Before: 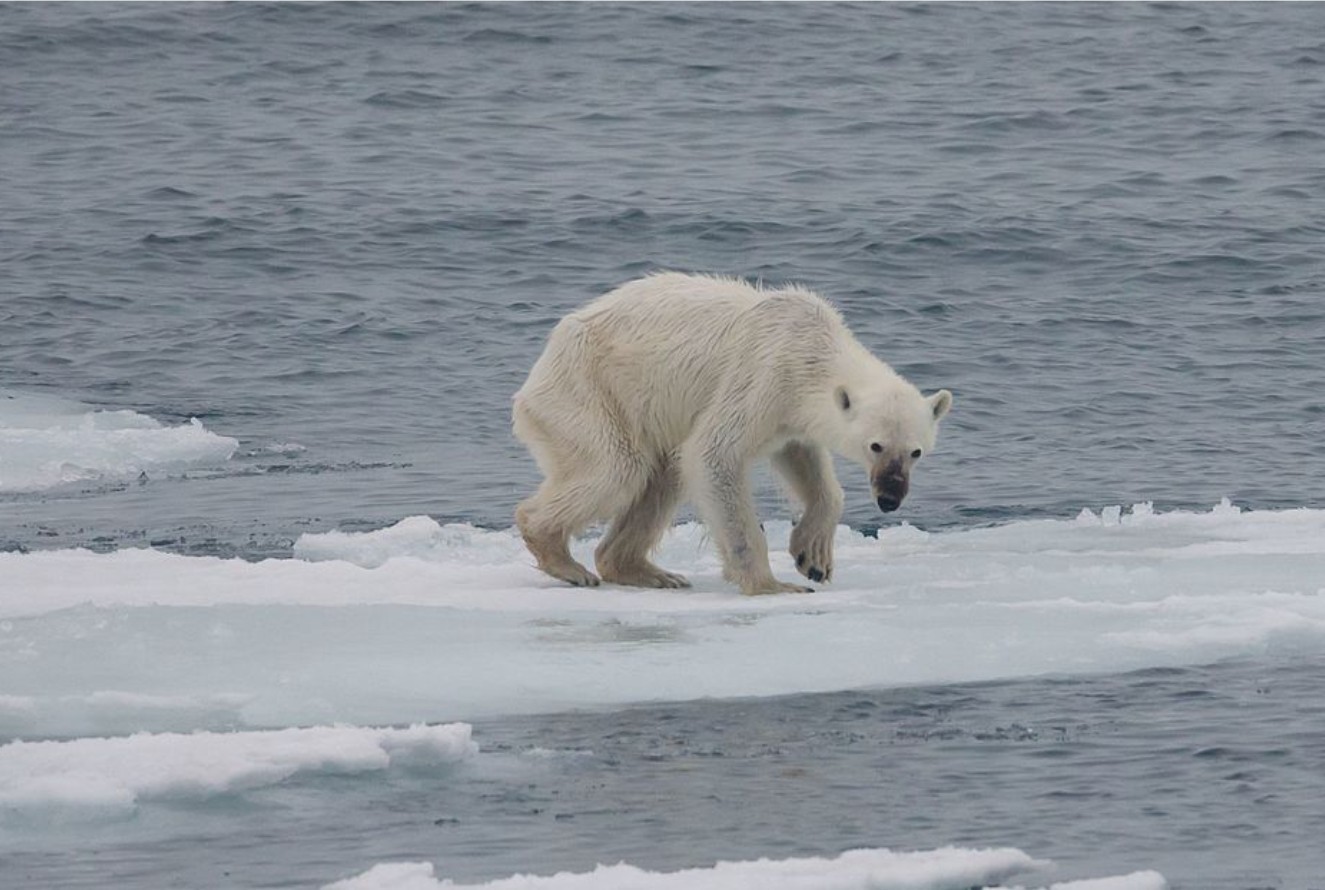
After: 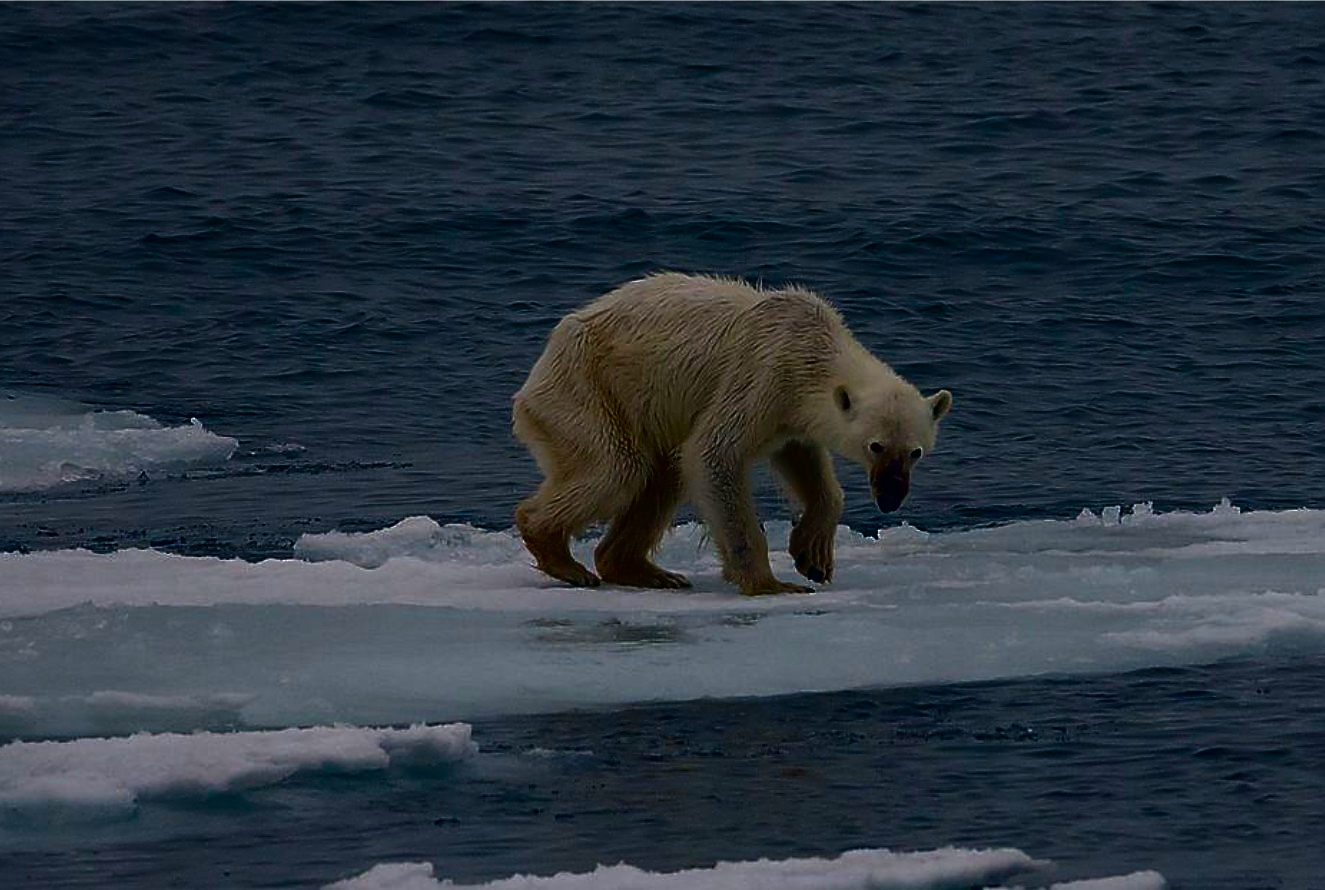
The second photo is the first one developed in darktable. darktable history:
tone curve: curves: ch0 [(0, 0) (0.059, 0.027) (0.162, 0.125) (0.304, 0.279) (0.547, 0.532) (0.828, 0.815) (1, 0.983)]; ch1 [(0, 0) (0.23, 0.166) (0.34, 0.298) (0.371, 0.334) (0.435, 0.413) (0.477, 0.469) (0.499, 0.498) (0.529, 0.544) (0.559, 0.587) (0.743, 0.798) (1, 1)]; ch2 [(0, 0) (0.431, 0.414) (0.498, 0.503) (0.524, 0.531) (0.568, 0.567) (0.6, 0.597) (0.643, 0.631) (0.74, 0.721) (1, 1)]
contrast brightness saturation: brightness -0.989, saturation 0.986
sharpen: radius 1.376, amount 1.232, threshold 0.652
